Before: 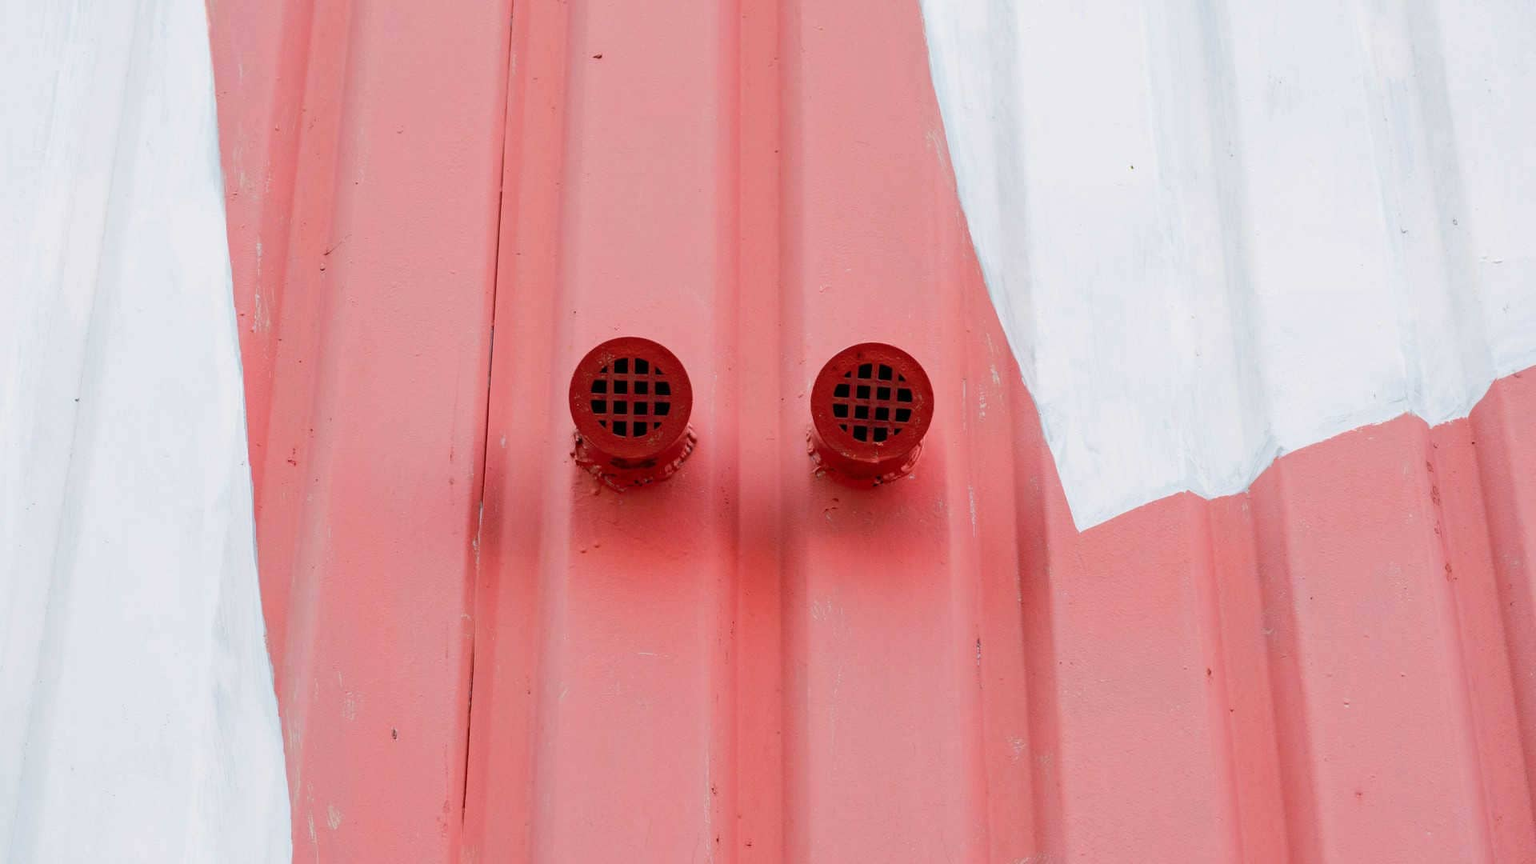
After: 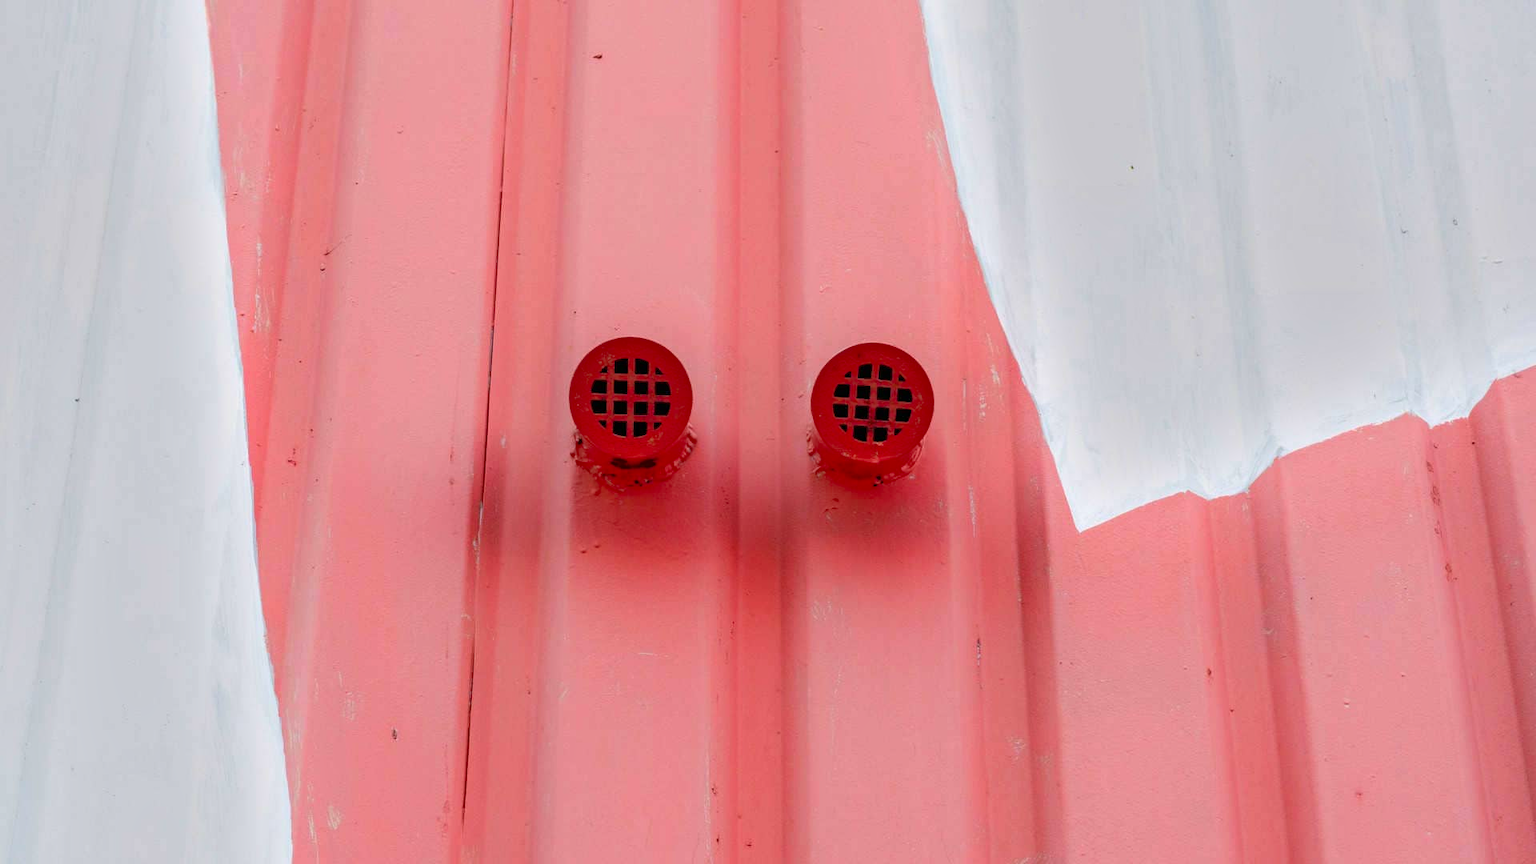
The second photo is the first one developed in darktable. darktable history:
tone equalizer: -7 EV -0.623 EV, -6 EV 1.04 EV, -5 EV -0.48 EV, -4 EV 0.466 EV, -3 EV 0.44 EV, -2 EV 0.147 EV, -1 EV -0.133 EV, +0 EV -0.404 EV, mask exposure compensation -0.494 EV
color correction: highlights b* 0.024, saturation 1.14
